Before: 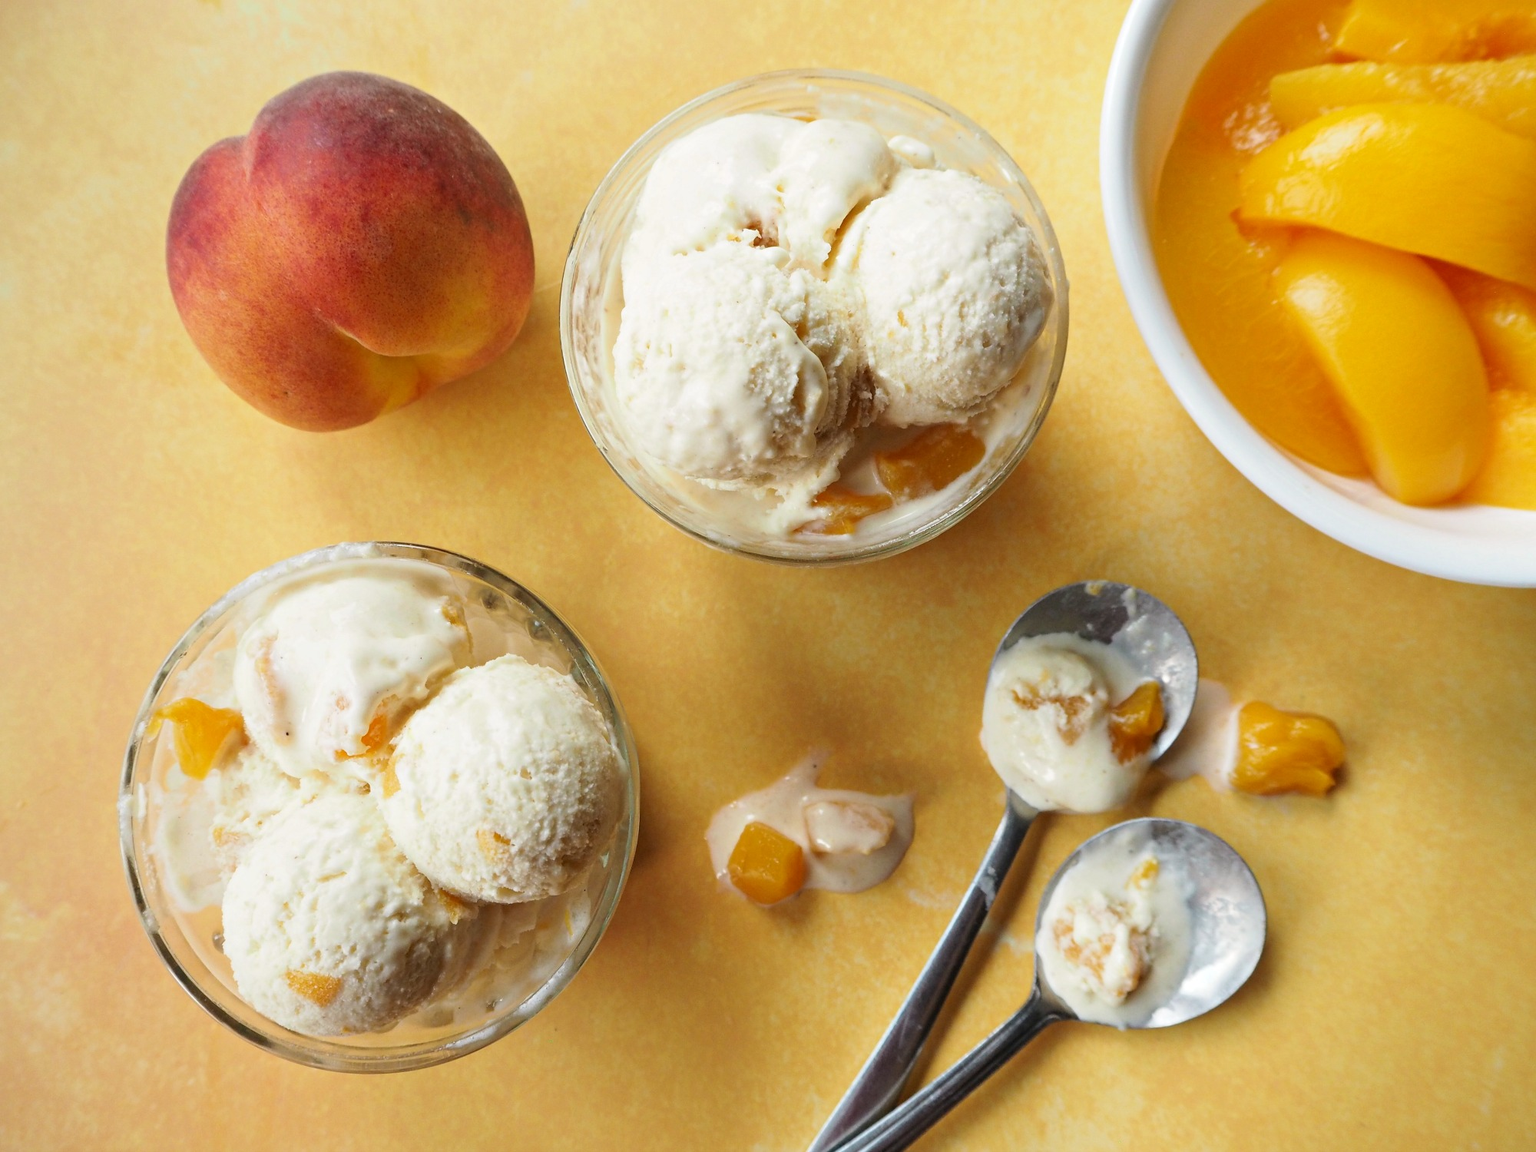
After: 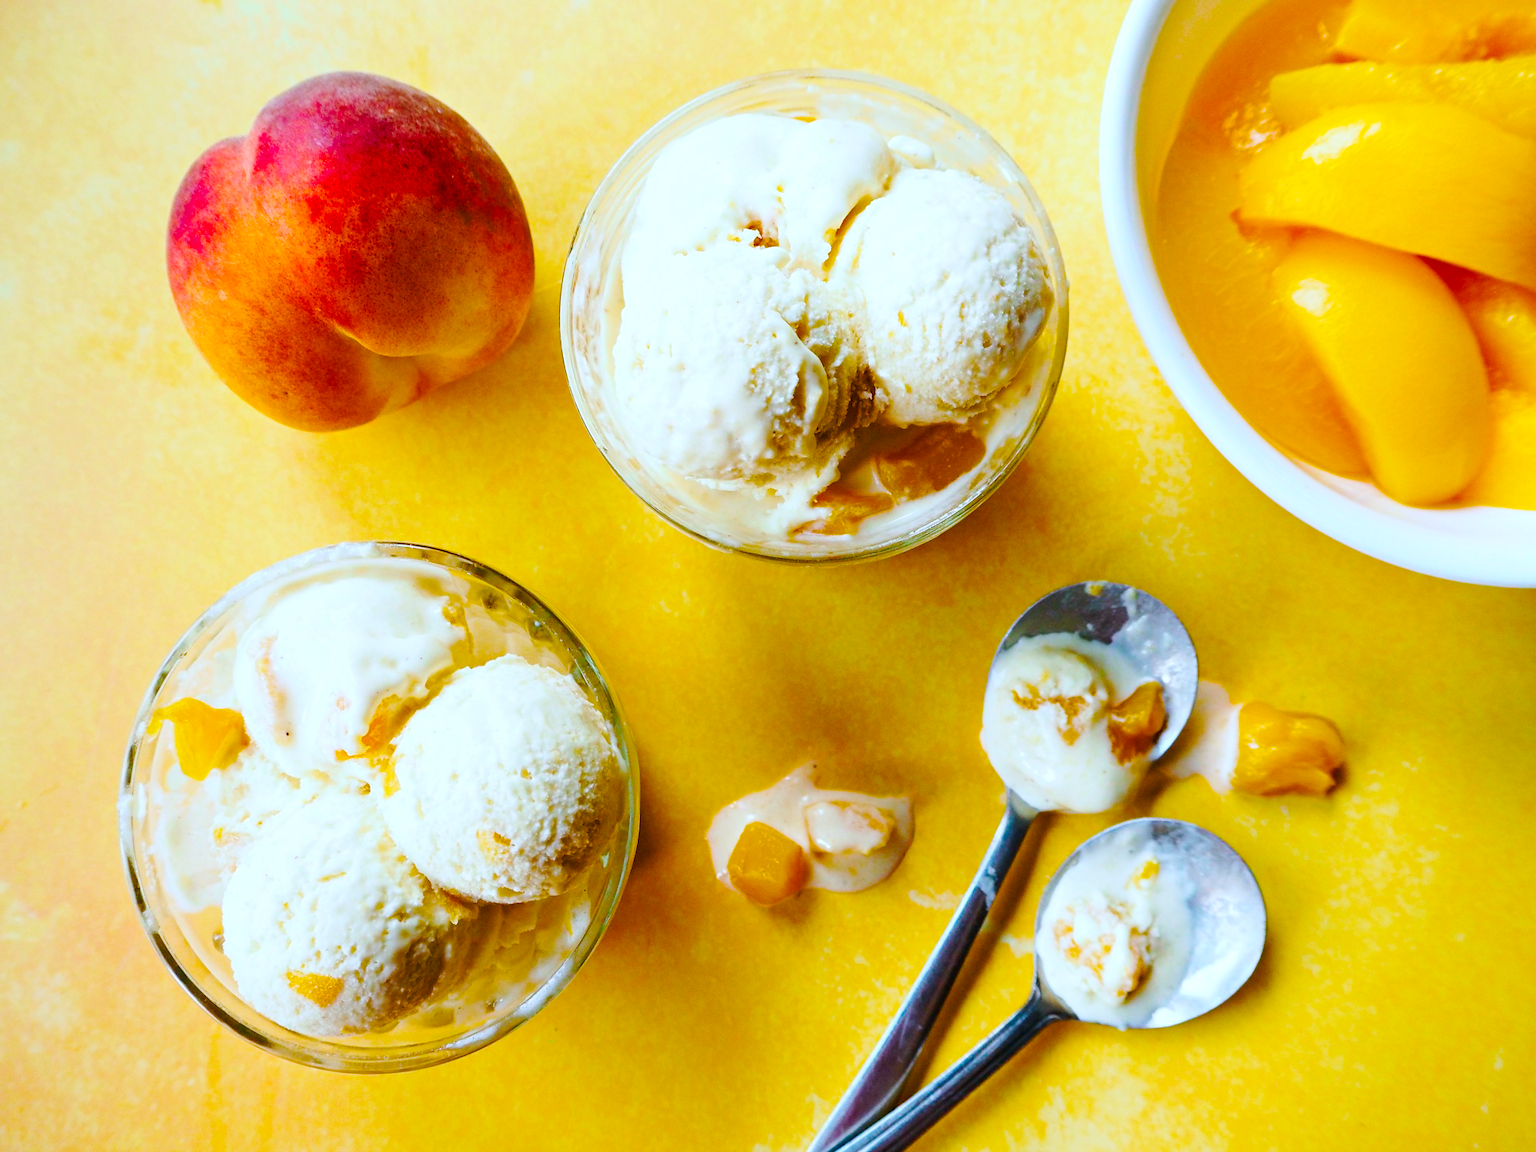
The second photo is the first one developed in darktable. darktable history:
tone curve: curves: ch0 [(0, 0) (0.071, 0.047) (0.266, 0.26) (0.483, 0.554) (0.753, 0.811) (1, 0.983)]; ch1 [(0, 0) (0.346, 0.307) (0.408, 0.387) (0.463, 0.465) (0.482, 0.493) (0.502, 0.499) (0.517, 0.502) (0.55, 0.548) (0.597, 0.61) (0.651, 0.698) (1, 1)]; ch2 [(0, 0) (0.346, 0.34) (0.434, 0.46) (0.485, 0.494) (0.5, 0.498) (0.517, 0.506) (0.526, 0.545) (0.583, 0.61) (0.625, 0.659) (1, 1)], preserve colors none
color calibration: gray › normalize channels true, illuminant custom, x 0.368, y 0.373, temperature 4337.16 K, gamut compression 0.024
color balance rgb: highlights gain › luminance 16.867%, highlights gain › chroma 2.89%, highlights gain › hue 258.86°, perceptual saturation grading › global saturation 40.099%, perceptual saturation grading › highlights -25.432%, perceptual saturation grading › mid-tones 35.49%, perceptual saturation grading › shadows 36.042%, global vibrance 50.165%
